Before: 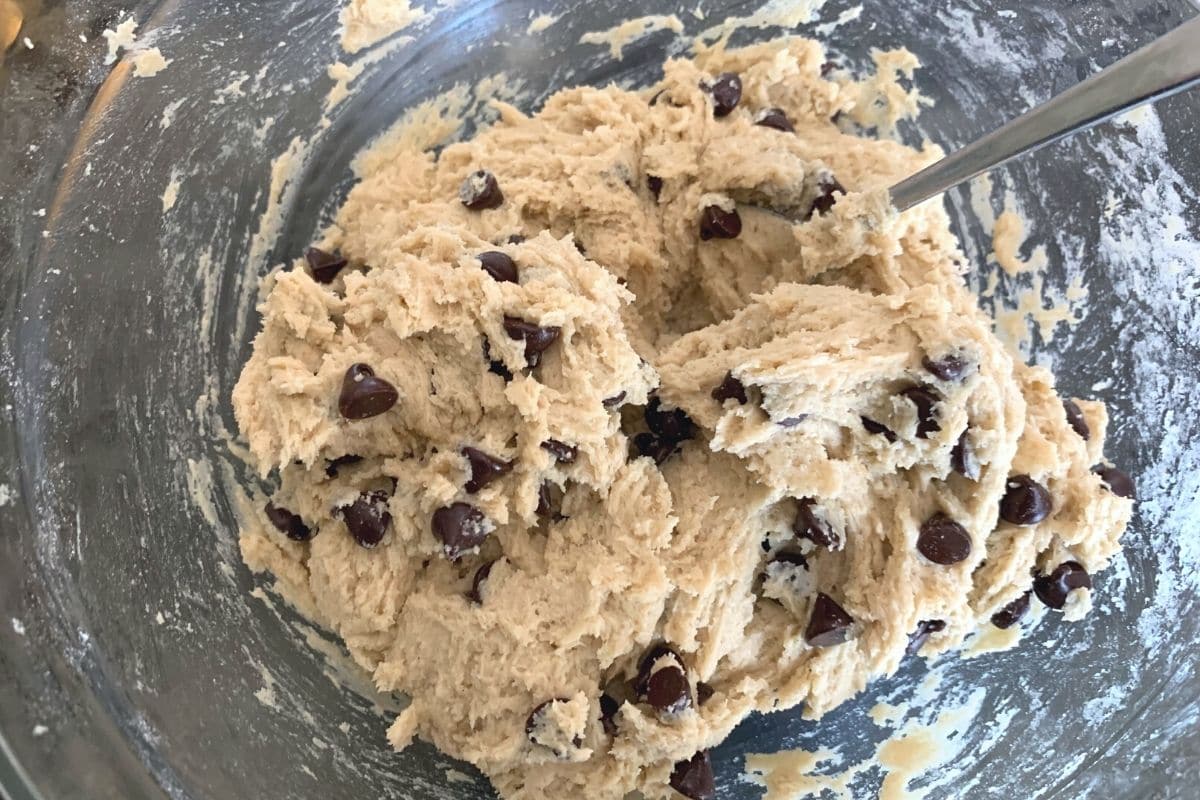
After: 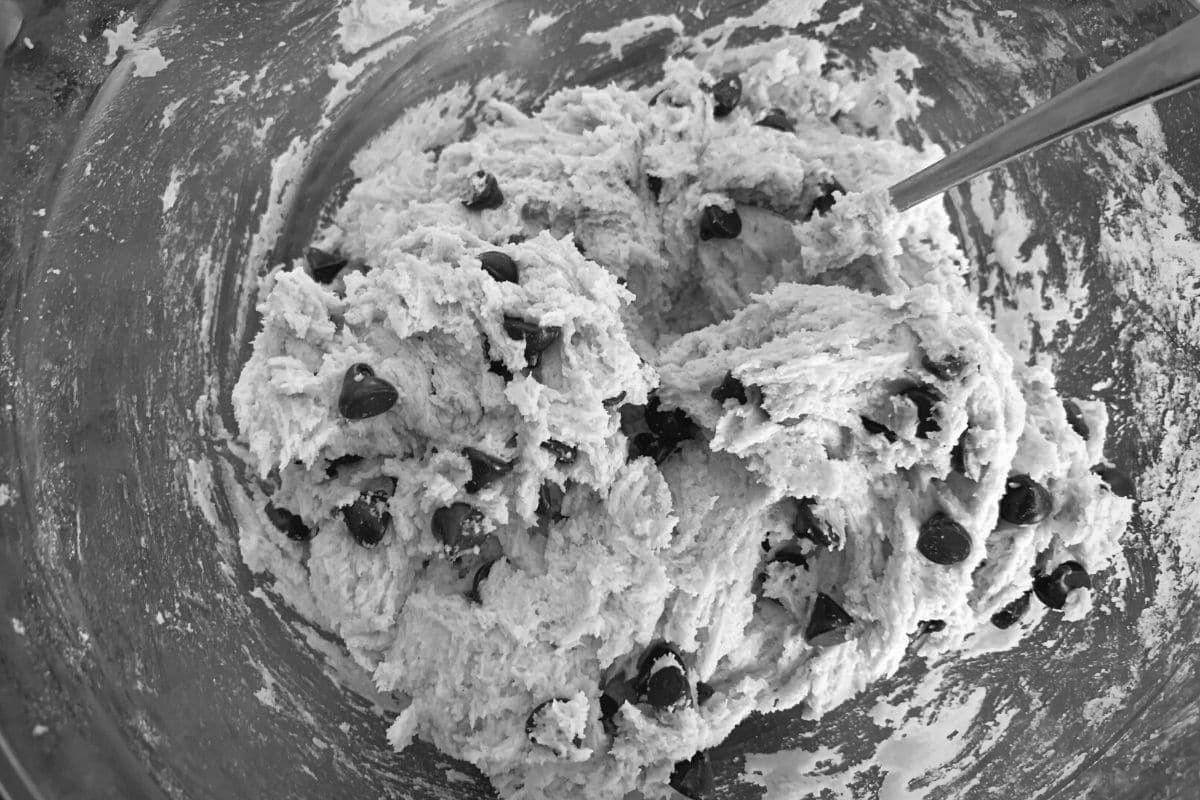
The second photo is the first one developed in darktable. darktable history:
monochrome: on, module defaults
shadows and highlights: low approximation 0.01, soften with gaussian
color balance rgb: linear chroma grading › global chroma 15%, perceptual saturation grading › global saturation 30%
vignetting: fall-off start 79.43%, saturation -0.649, width/height ratio 1.327, unbound false
